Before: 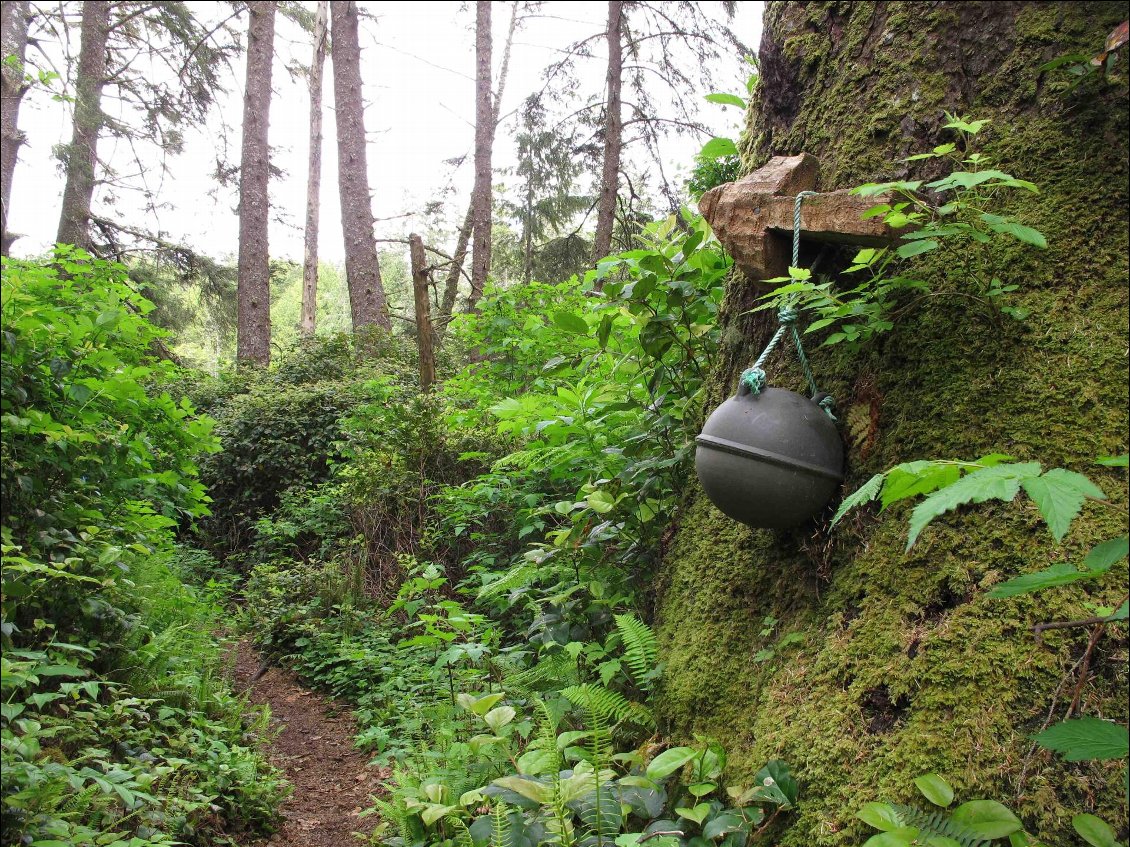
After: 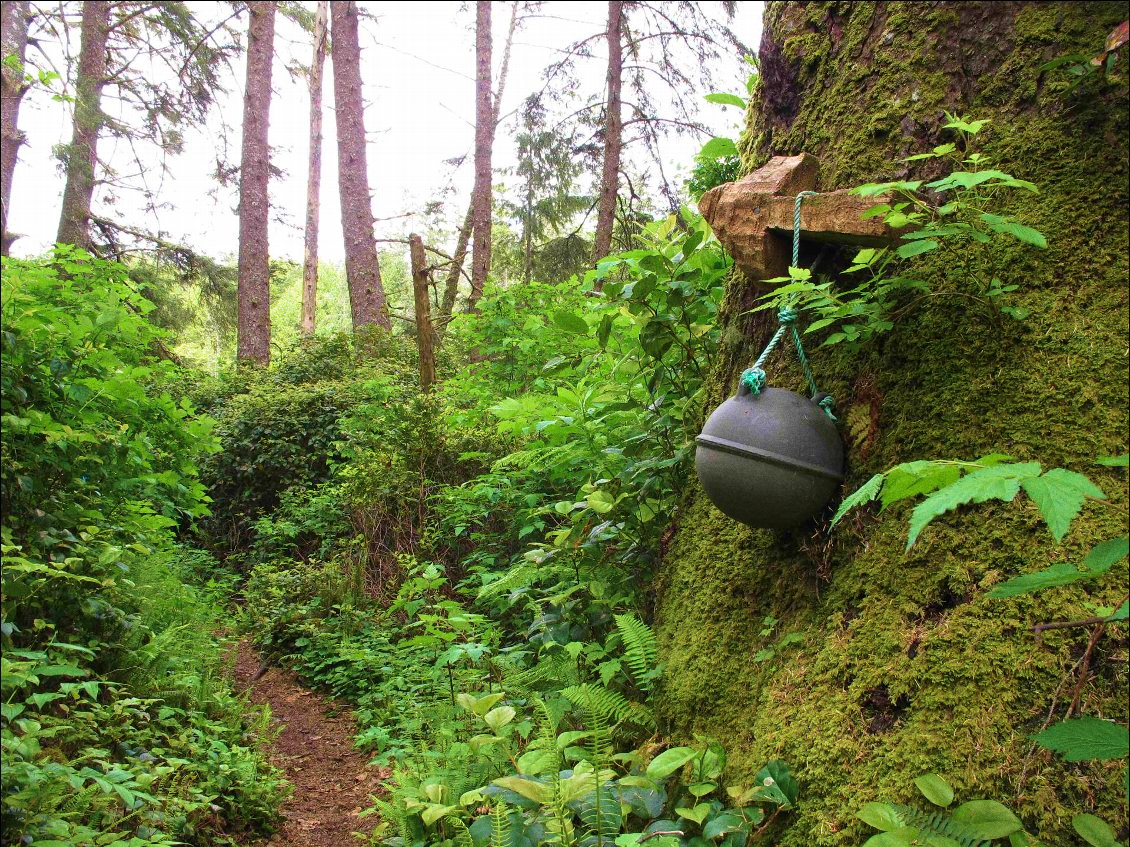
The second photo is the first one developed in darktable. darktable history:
velvia: strength 75%
grain: on, module defaults
